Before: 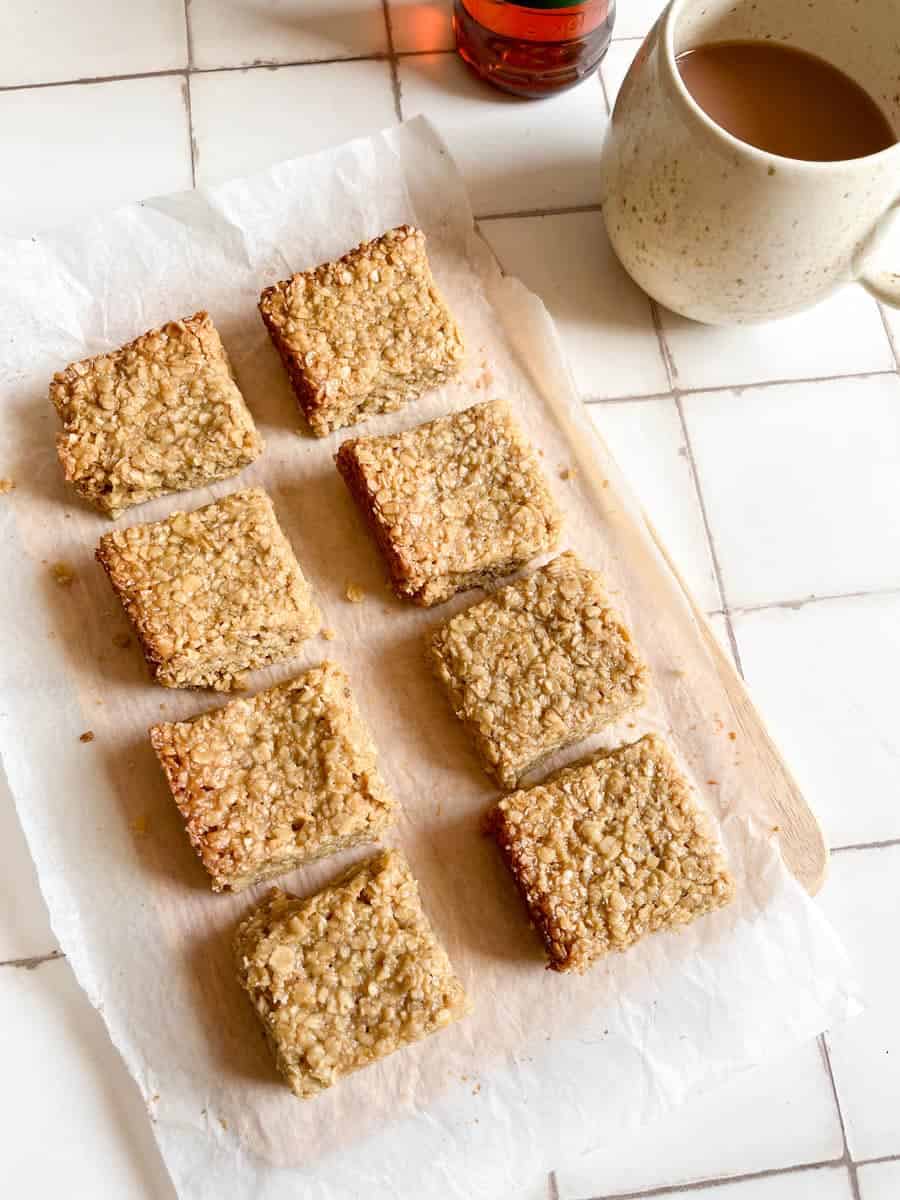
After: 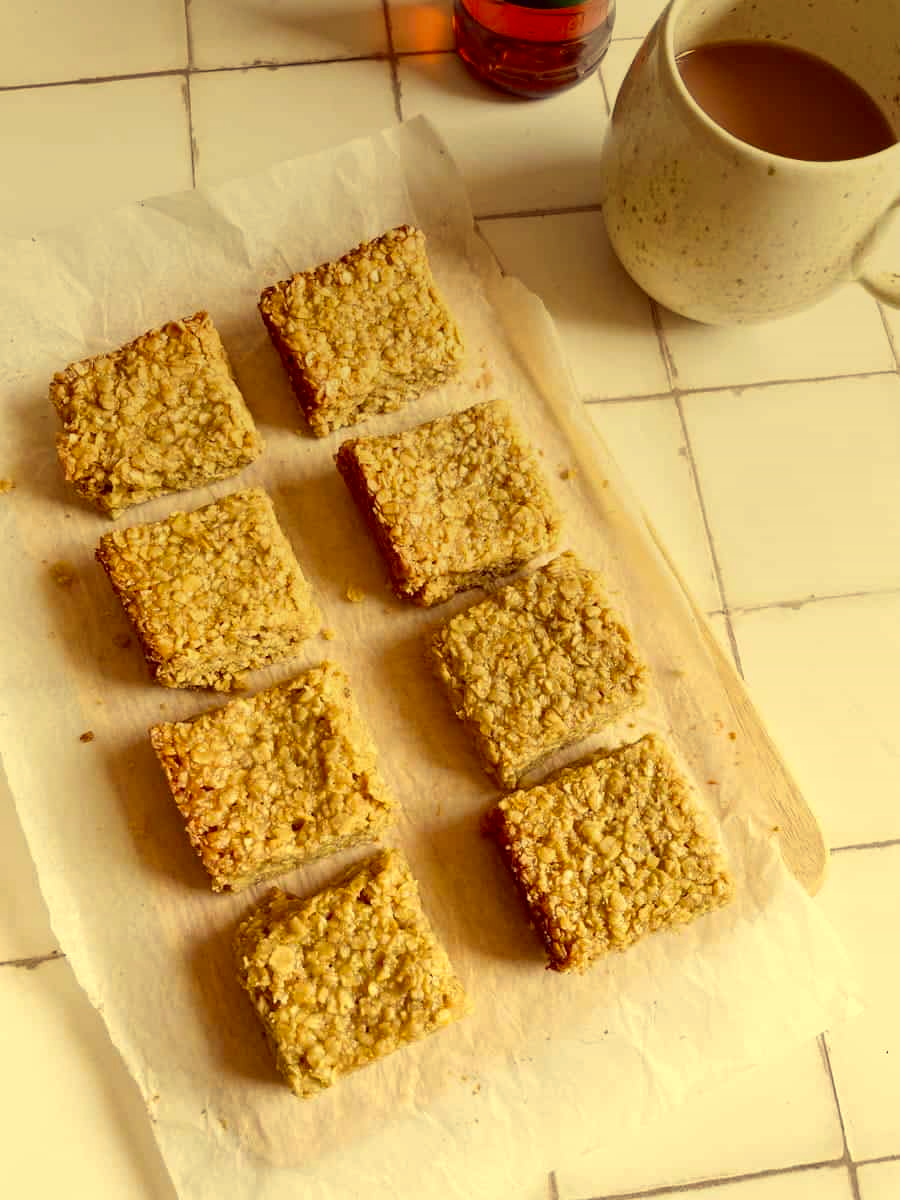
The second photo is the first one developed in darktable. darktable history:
graduated density: on, module defaults
color correction: highlights a* -0.482, highlights b* 40, shadows a* 9.8, shadows b* -0.161
